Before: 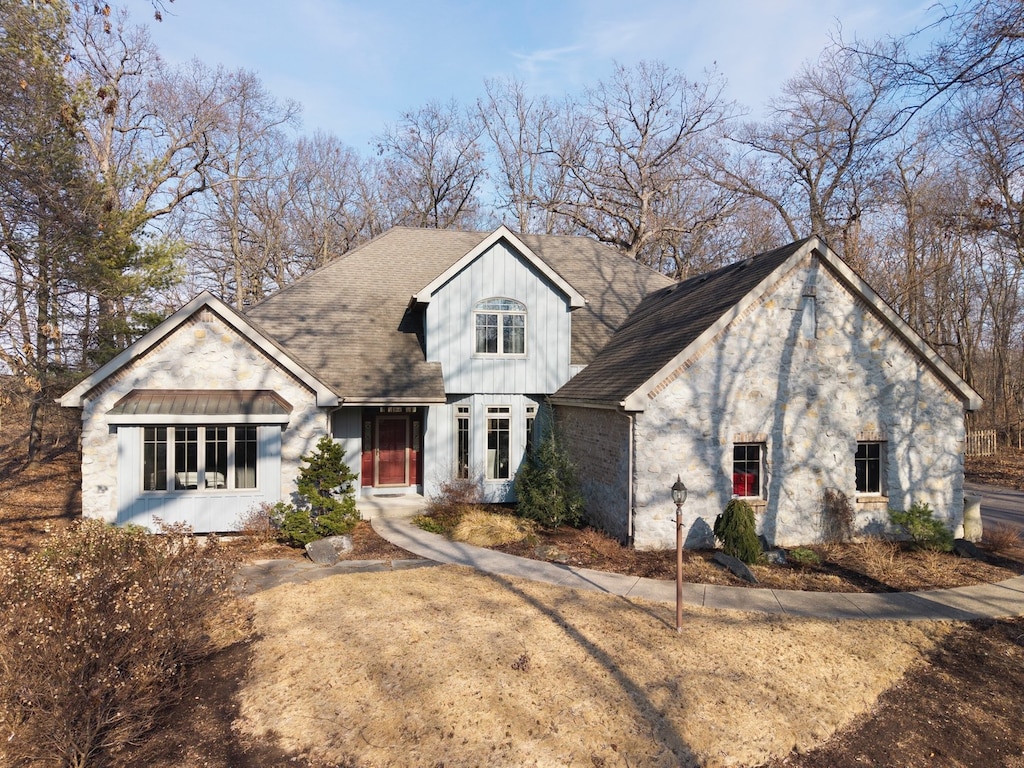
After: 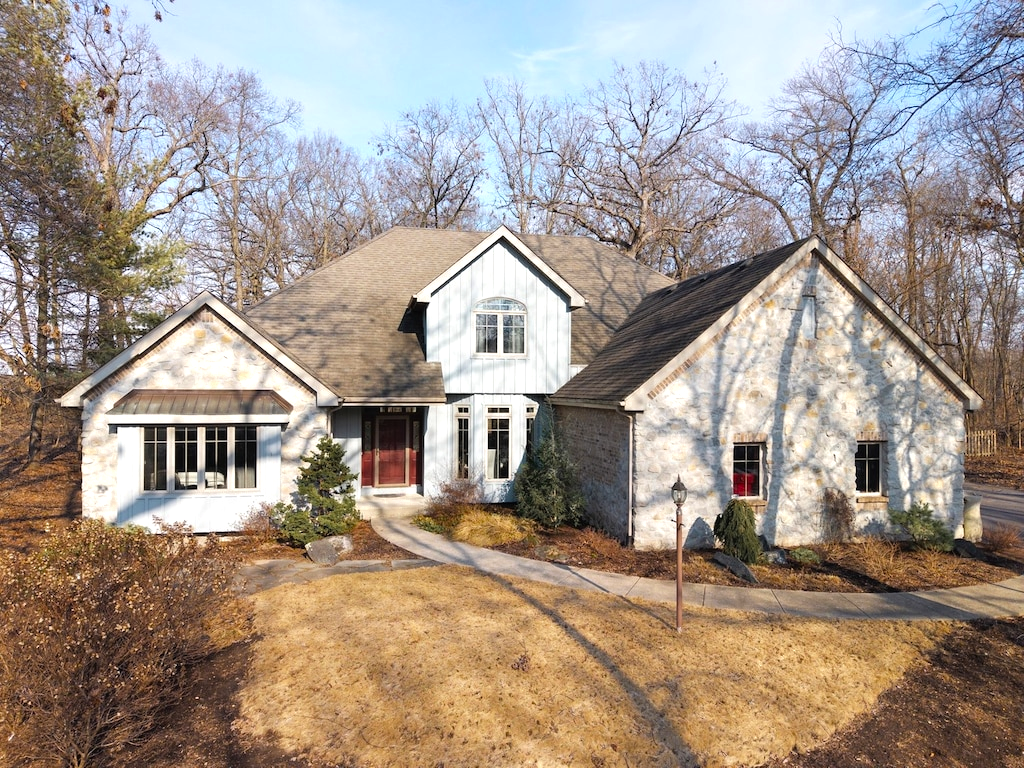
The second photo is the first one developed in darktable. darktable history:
color zones: curves: ch0 [(0.11, 0.396) (0.195, 0.36) (0.25, 0.5) (0.303, 0.412) (0.357, 0.544) (0.75, 0.5) (0.967, 0.328)]; ch1 [(0, 0.468) (0.112, 0.512) (0.202, 0.6) (0.25, 0.5) (0.307, 0.352) (0.357, 0.544) (0.75, 0.5) (0.963, 0.524)]
tone equalizer: -8 EV -0.387 EV, -7 EV -0.391 EV, -6 EV -0.365 EV, -5 EV -0.256 EV, -3 EV 0.219 EV, -2 EV 0.344 EV, -1 EV 0.373 EV, +0 EV 0.44 EV
